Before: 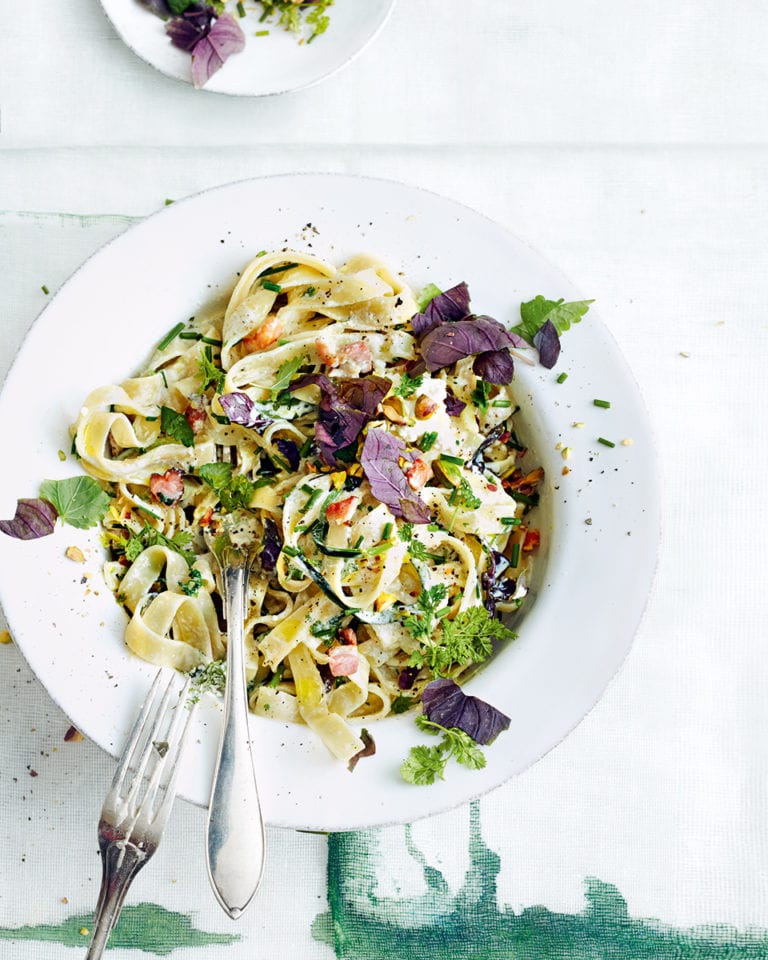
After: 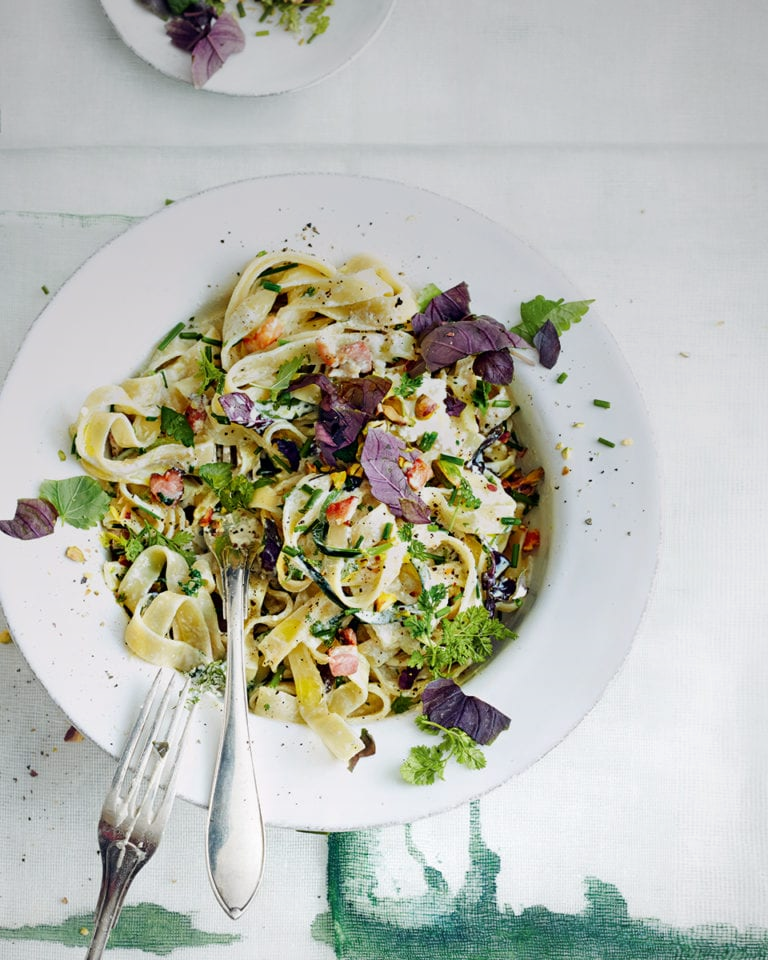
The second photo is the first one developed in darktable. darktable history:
graduated density: rotation -0.352°, offset 57.64
vignetting: fall-off radius 93.87%
